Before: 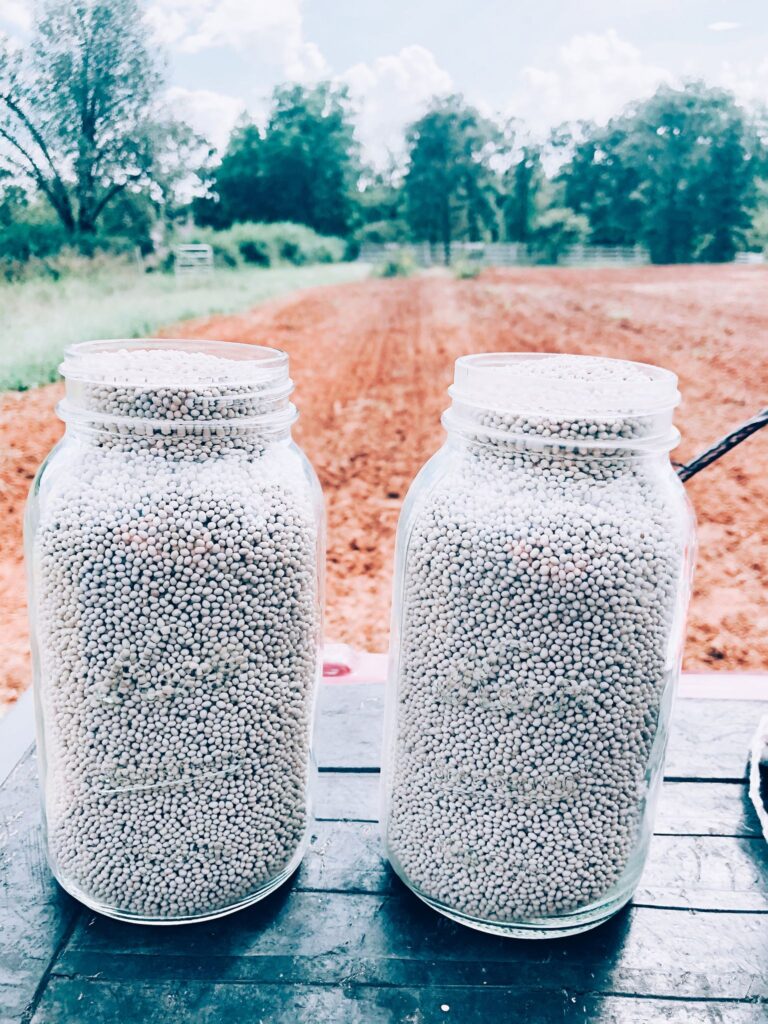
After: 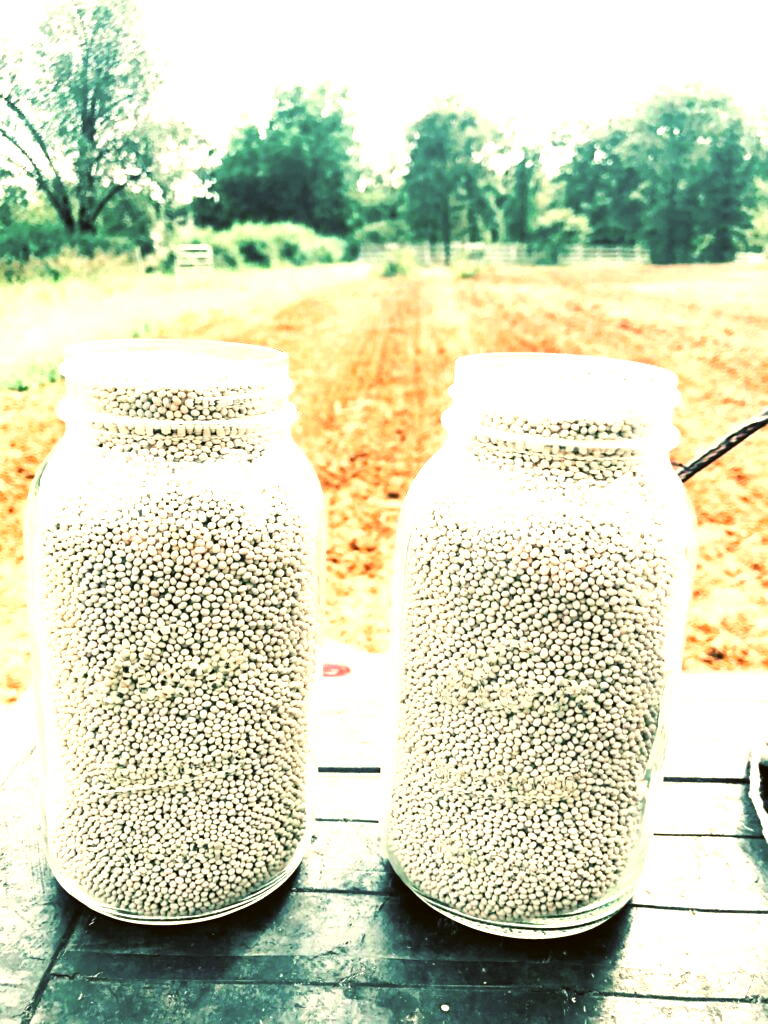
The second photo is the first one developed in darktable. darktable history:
levels: mode automatic
color correction: highlights a* 0.165, highlights b* 29.16, shadows a* -0.277, shadows b* 21.45
tone equalizer: -8 EV -1.04 EV, -7 EV -1.03 EV, -6 EV -0.886 EV, -5 EV -0.554 EV, -3 EV 0.566 EV, -2 EV 0.848 EV, -1 EV 1.01 EV, +0 EV 1.07 EV
